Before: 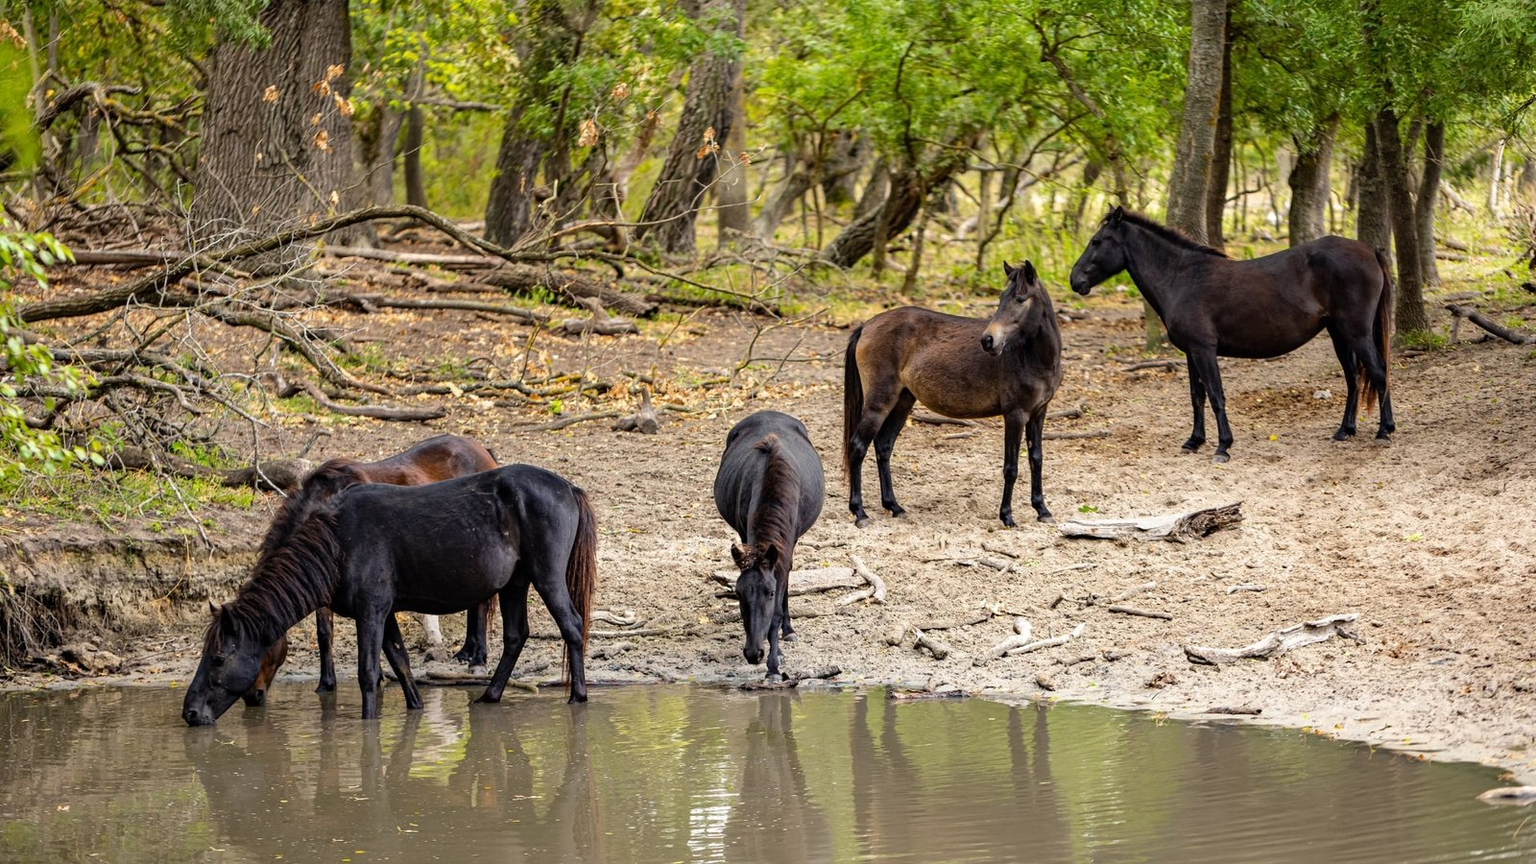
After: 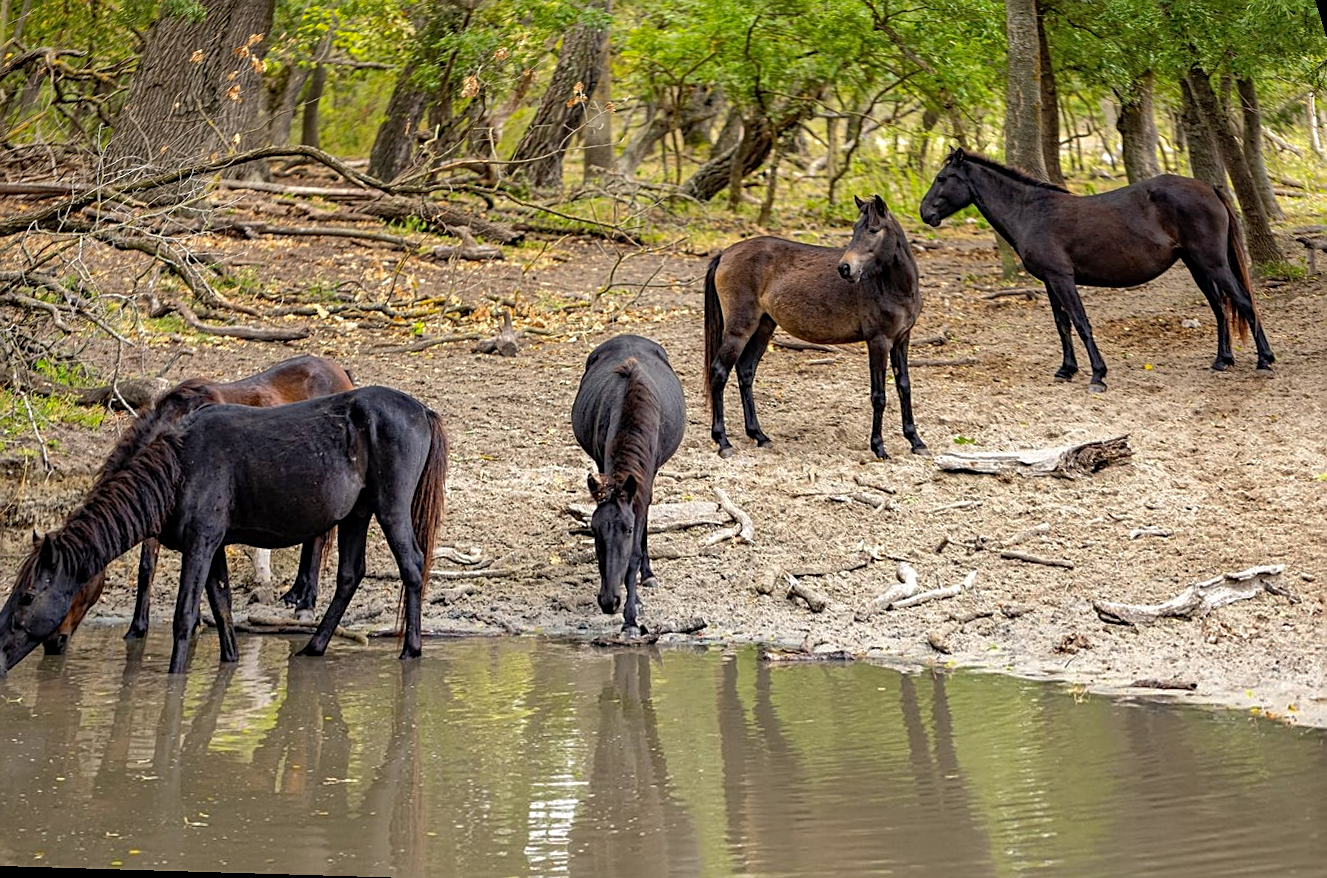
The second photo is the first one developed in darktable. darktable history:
rotate and perspective: rotation 0.72°, lens shift (vertical) -0.352, lens shift (horizontal) -0.051, crop left 0.152, crop right 0.859, crop top 0.019, crop bottom 0.964
tone equalizer: on, module defaults
local contrast: highlights 100%, shadows 100%, detail 120%, midtone range 0.2
shadows and highlights: on, module defaults
sharpen: on, module defaults
